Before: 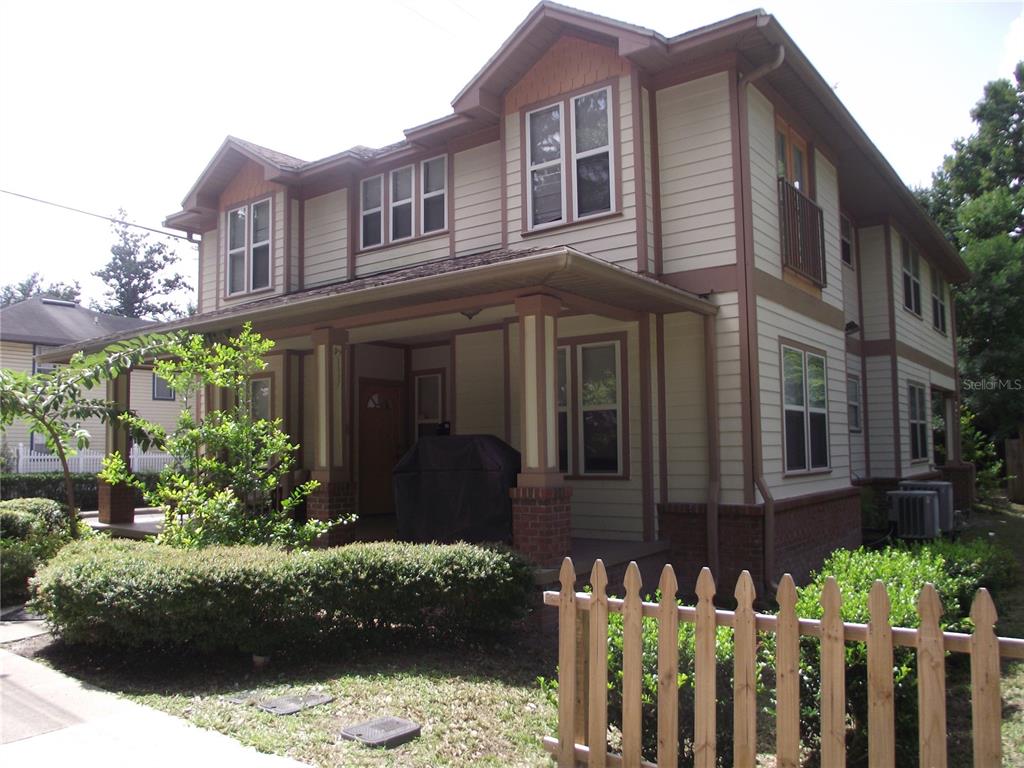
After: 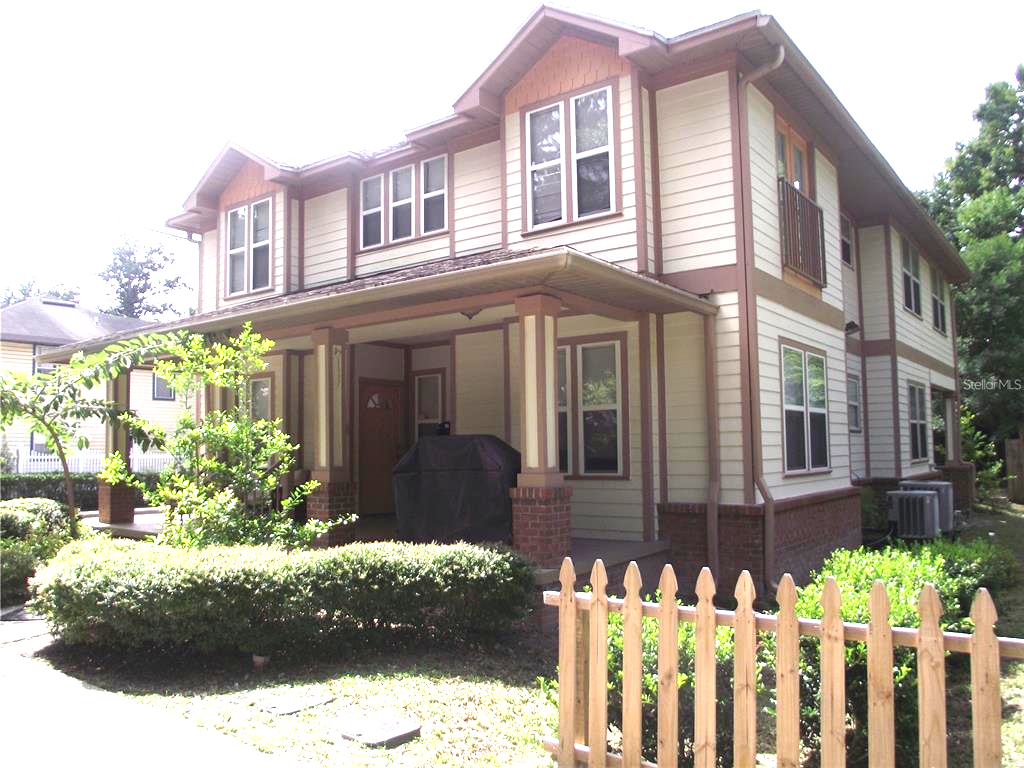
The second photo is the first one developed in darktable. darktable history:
exposure: black level correction 0, exposure 1.452 EV, compensate exposure bias true, compensate highlight preservation false
